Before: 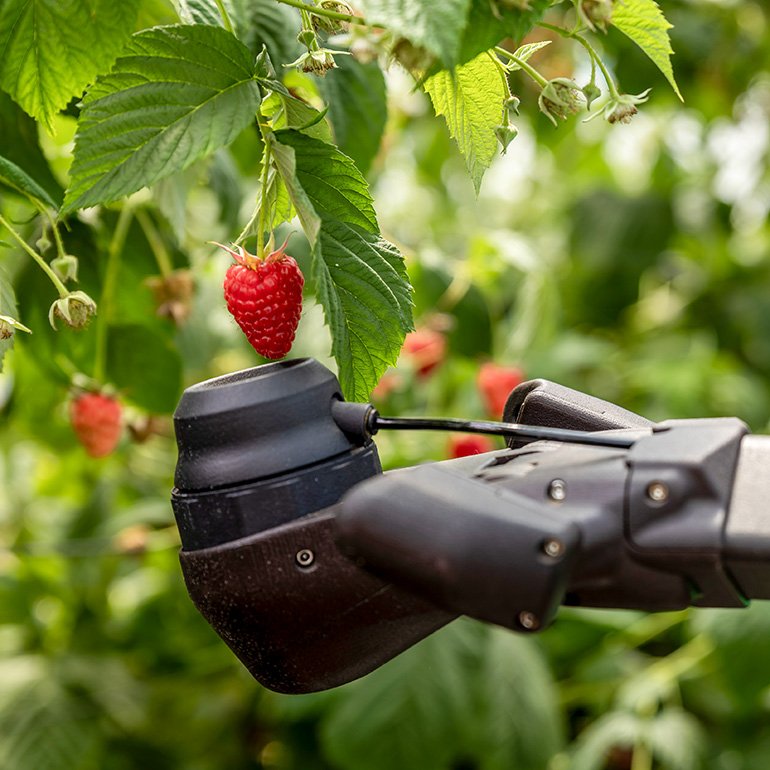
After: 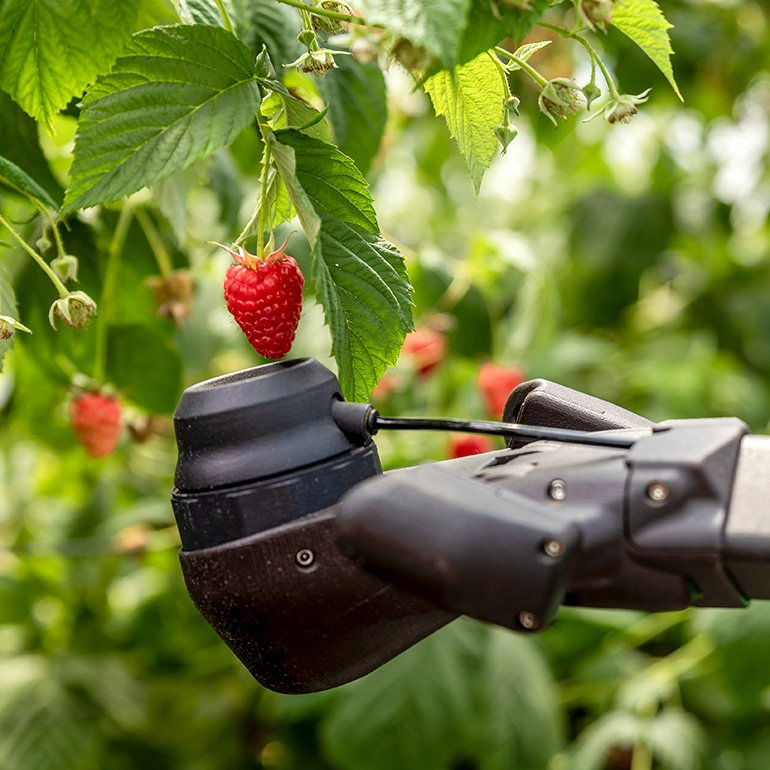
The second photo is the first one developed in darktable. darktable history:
shadows and highlights: radius 337.17, shadows 29.01, soften with gaussian
exposure: exposure 0.081 EV, compensate highlight preservation false
